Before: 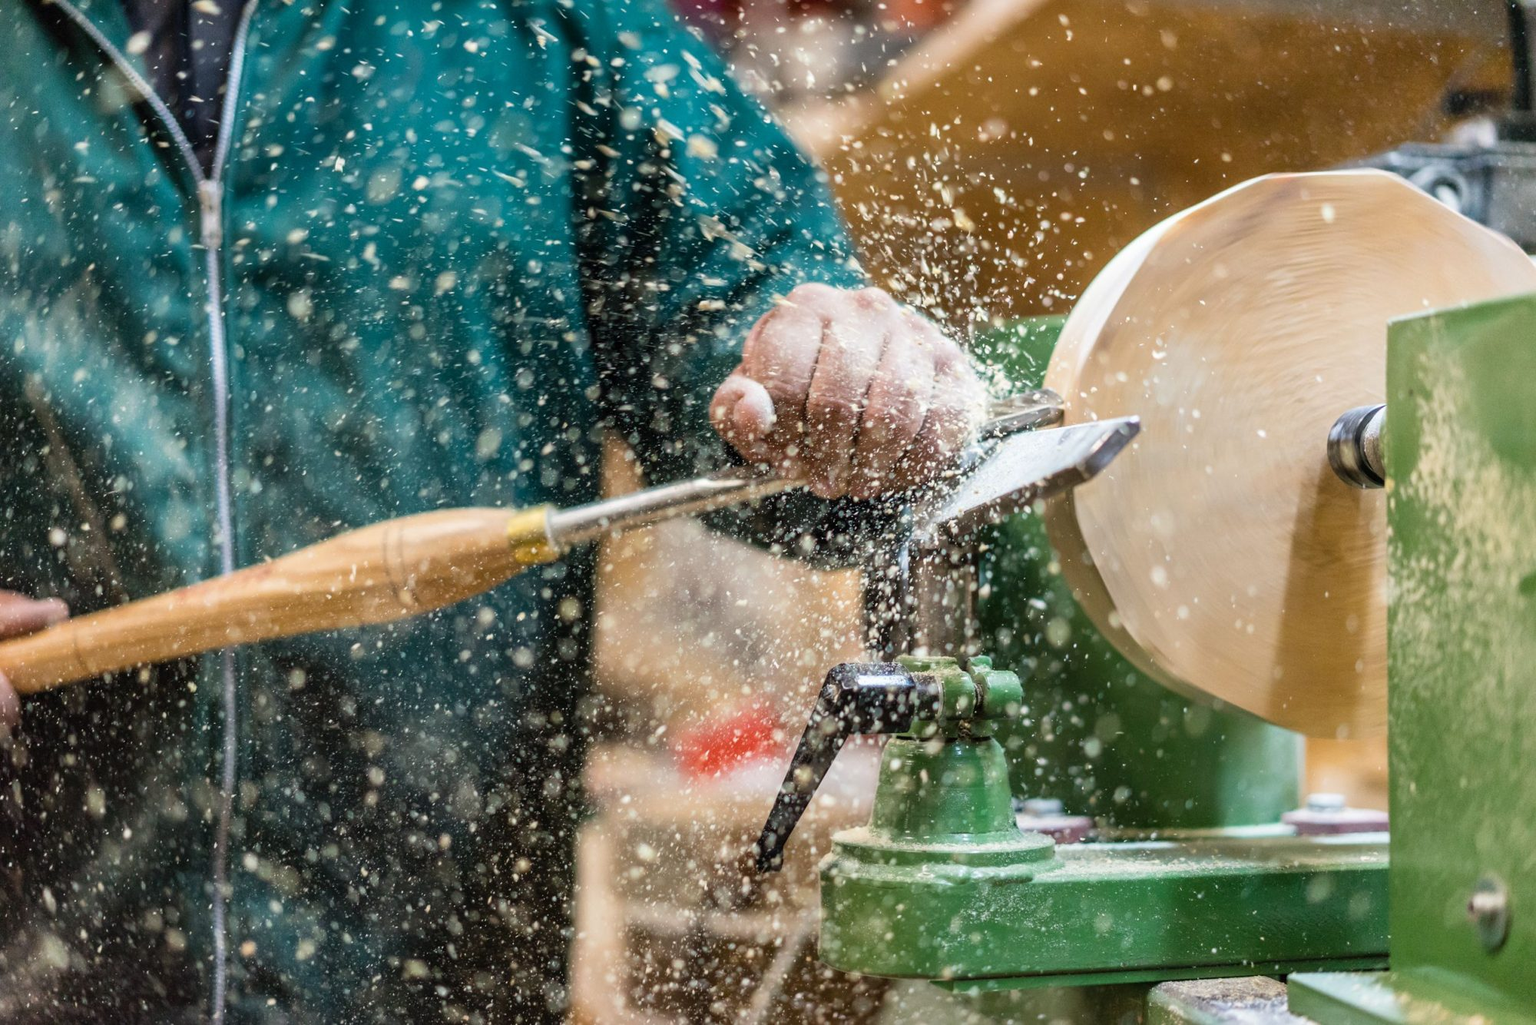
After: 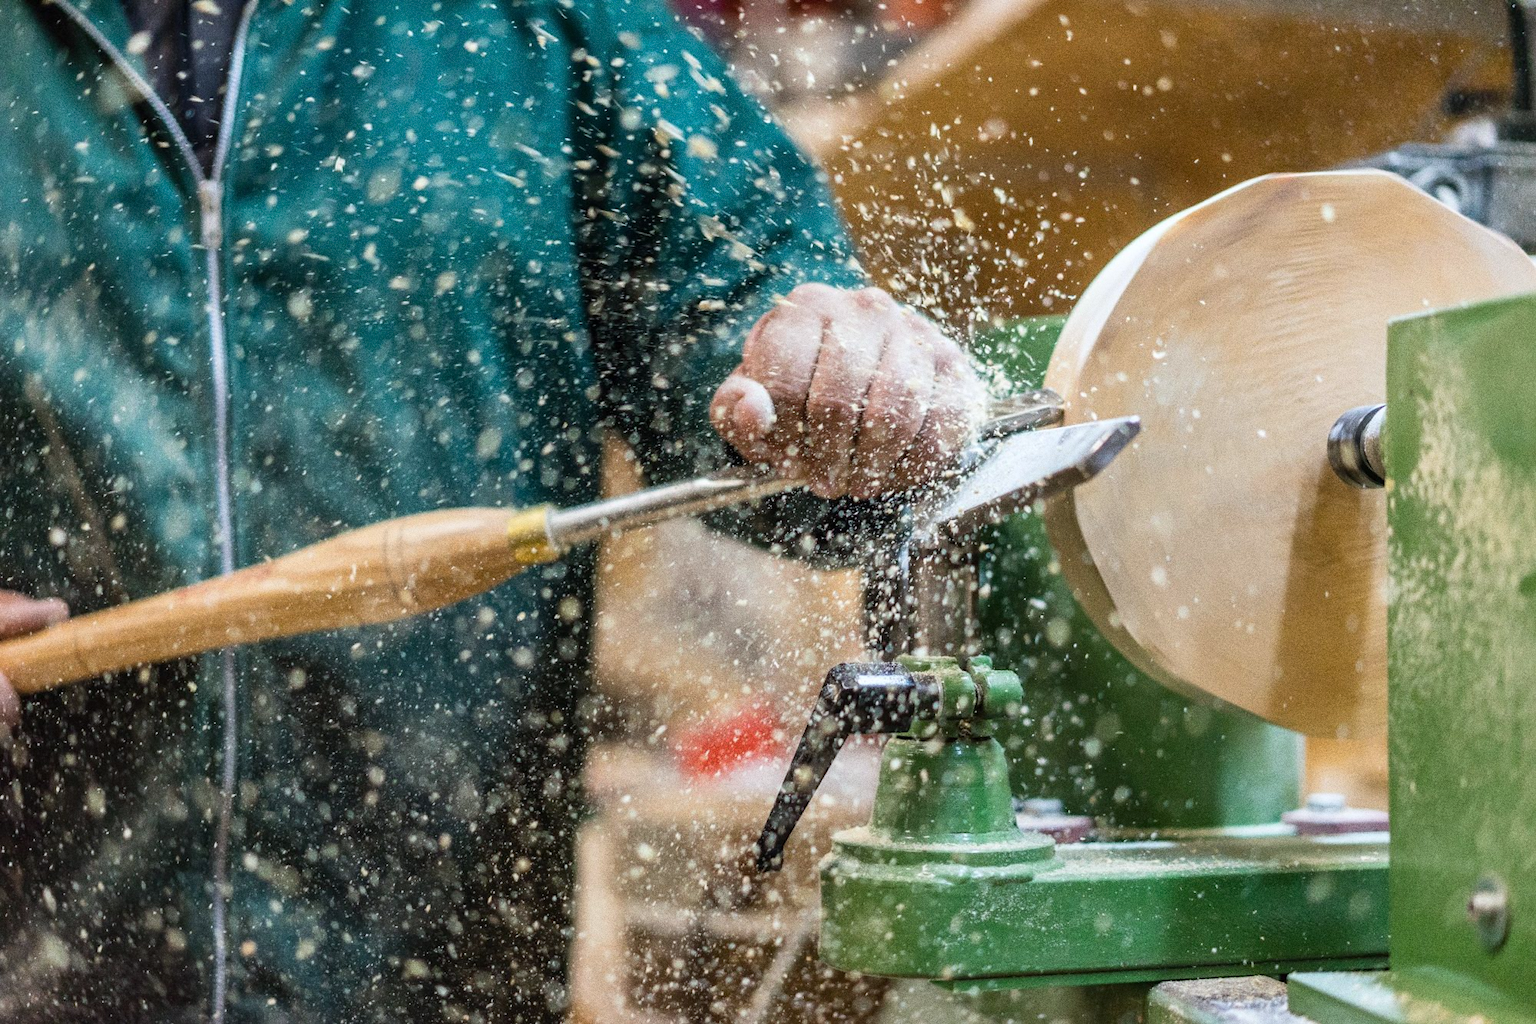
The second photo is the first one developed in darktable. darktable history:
white balance: red 0.982, blue 1.018
grain: coarseness 0.09 ISO, strength 40%
